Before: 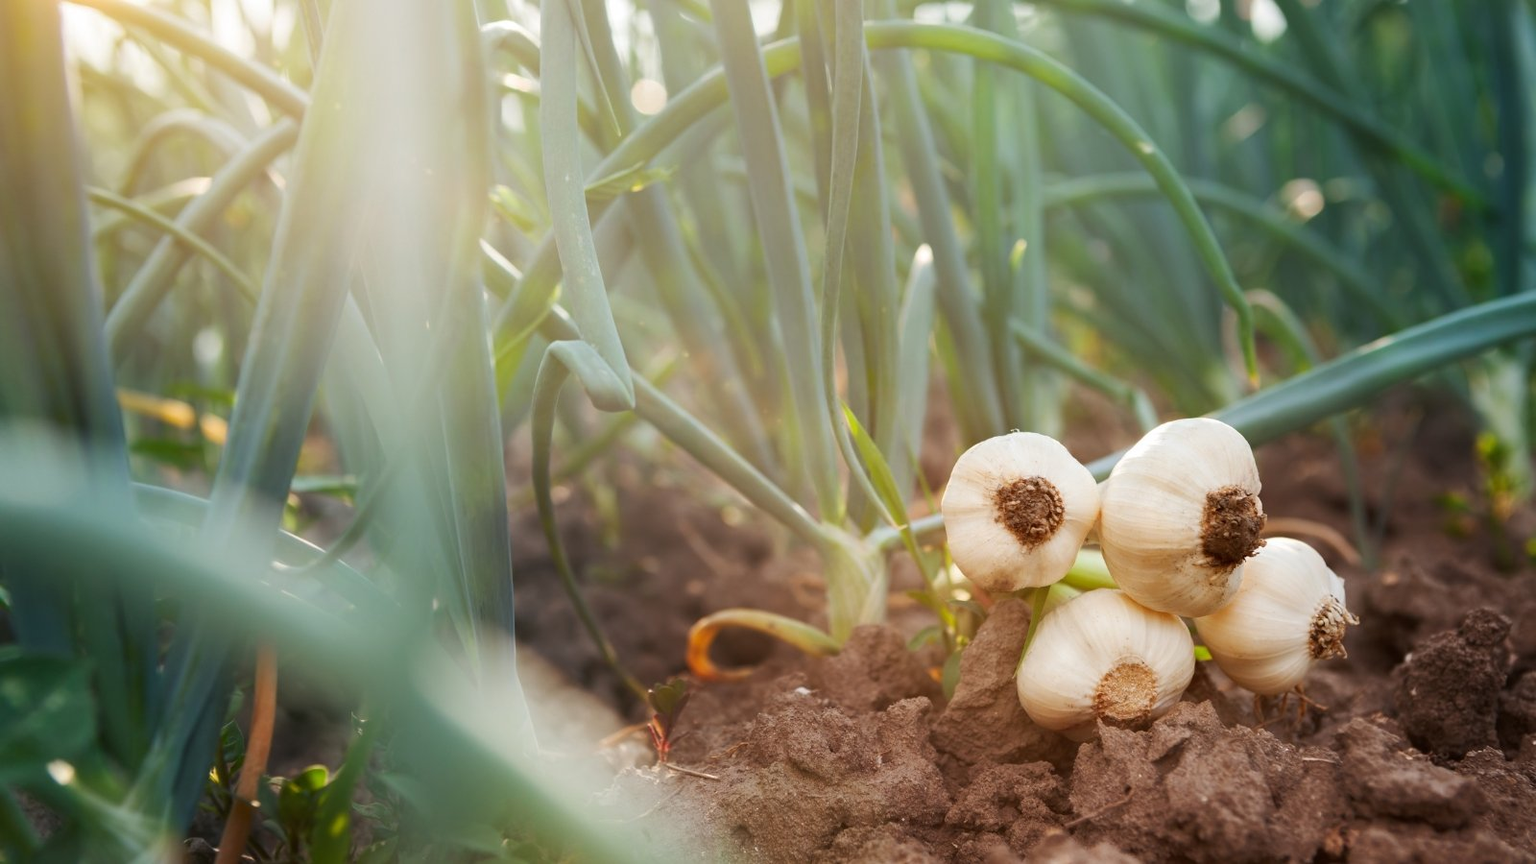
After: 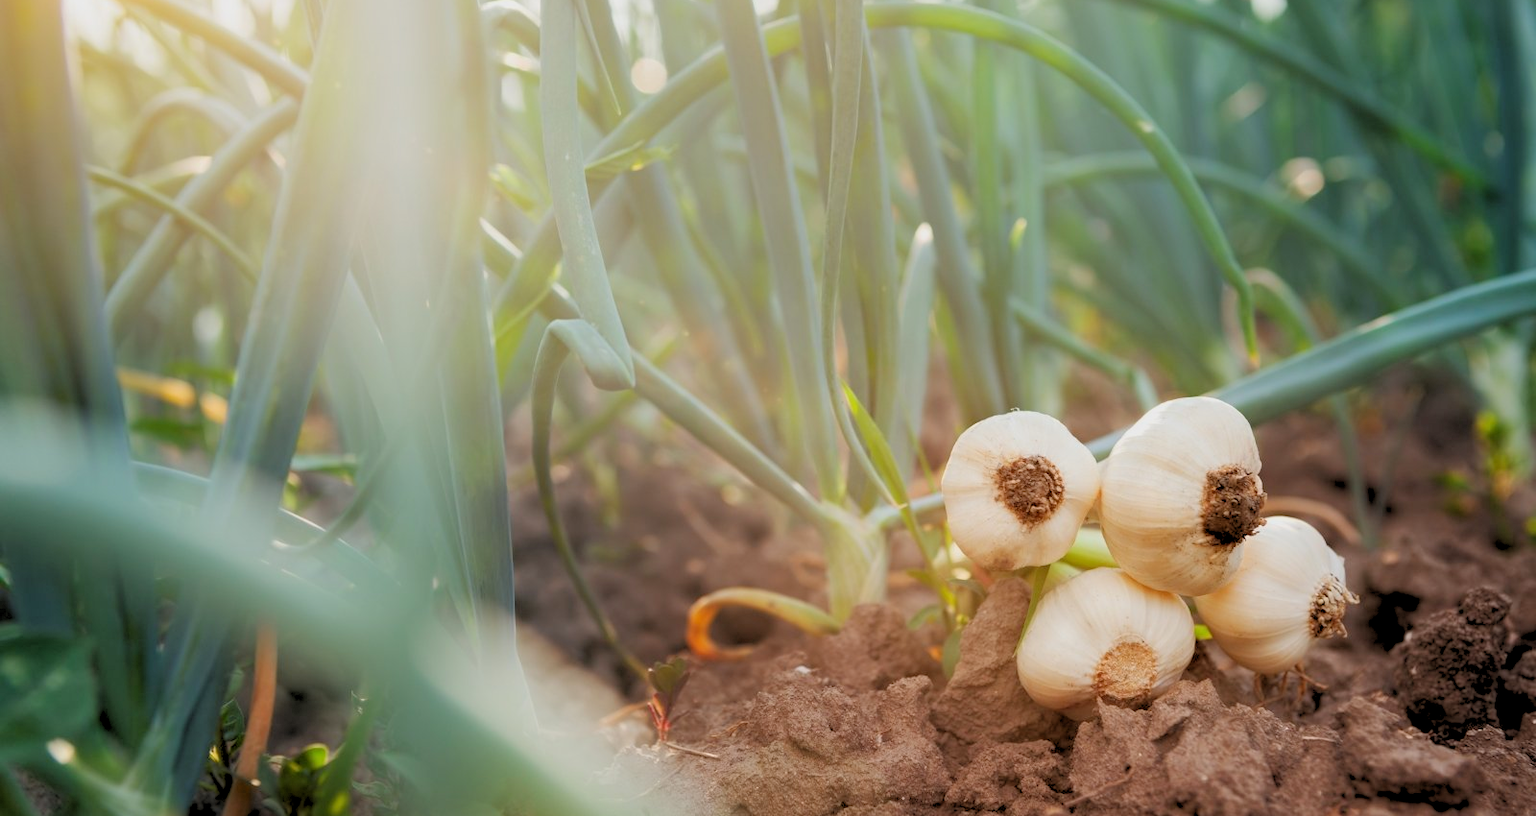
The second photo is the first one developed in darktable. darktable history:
crop and rotate: top 2.479%, bottom 3.018%
rgb levels: preserve colors sum RGB, levels [[0.038, 0.433, 0.934], [0, 0.5, 1], [0, 0.5, 1]]
